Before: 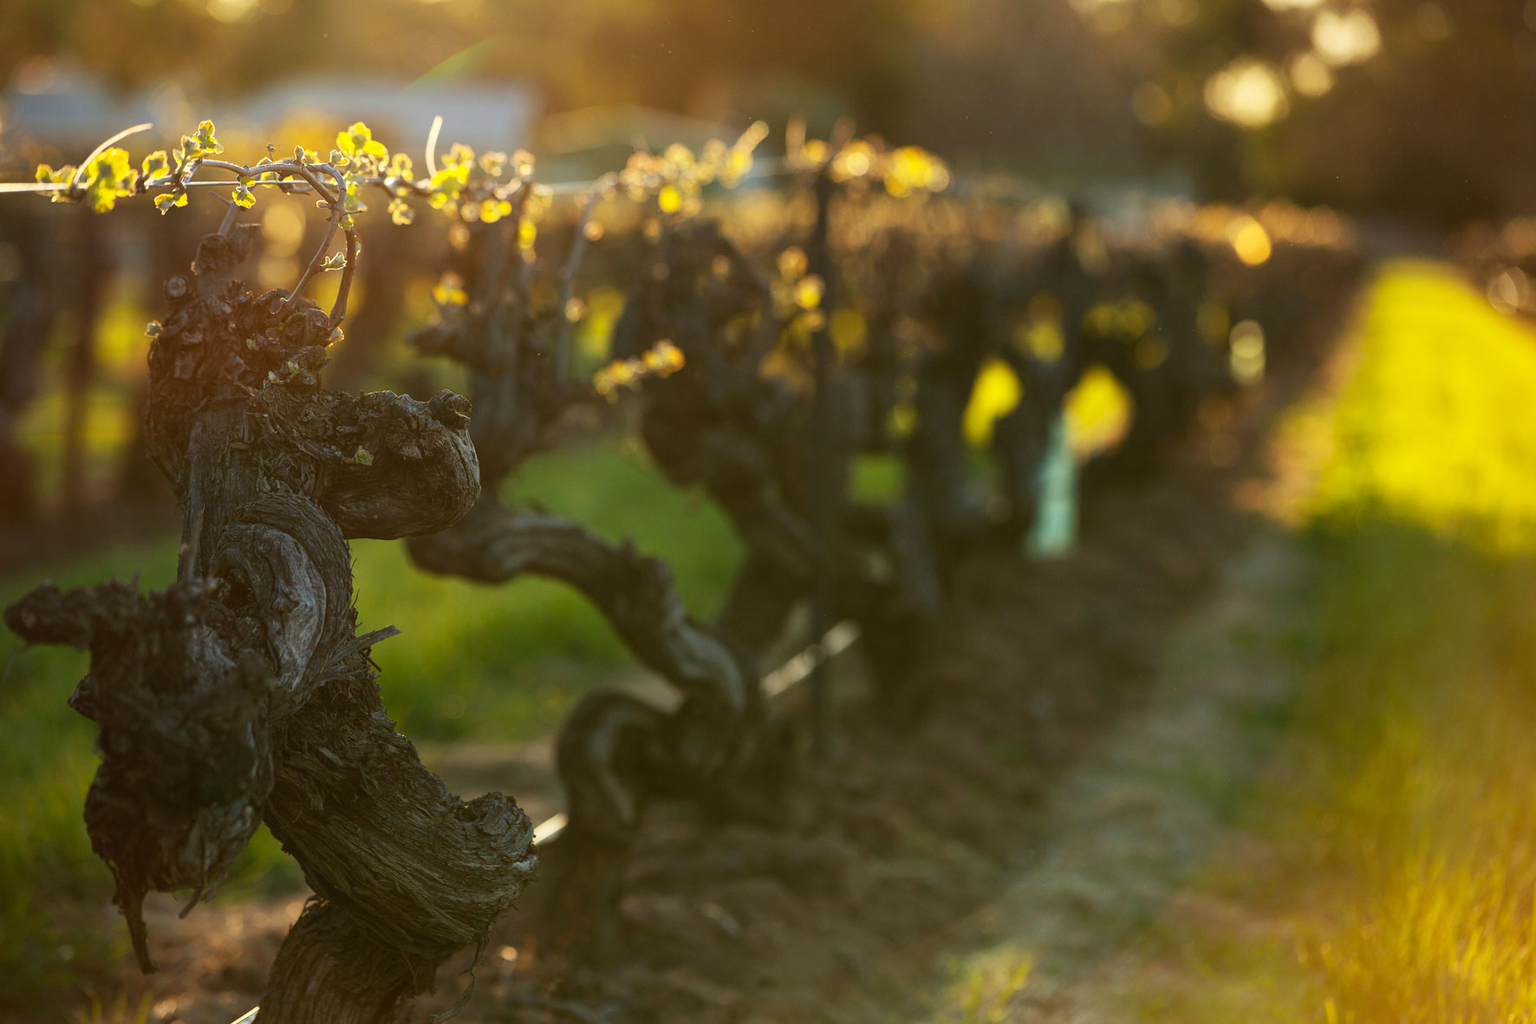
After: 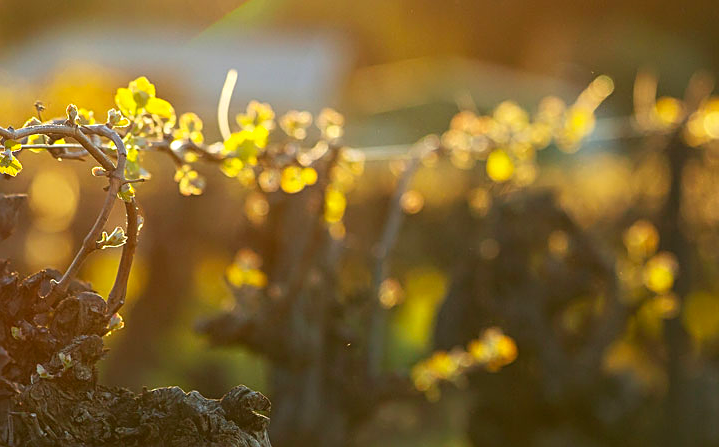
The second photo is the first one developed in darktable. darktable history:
contrast brightness saturation: saturation 0.18
sharpen: on, module defaults
crop: left 15.452%, top 5.459%, right 43.956%, bottom 56.62%
